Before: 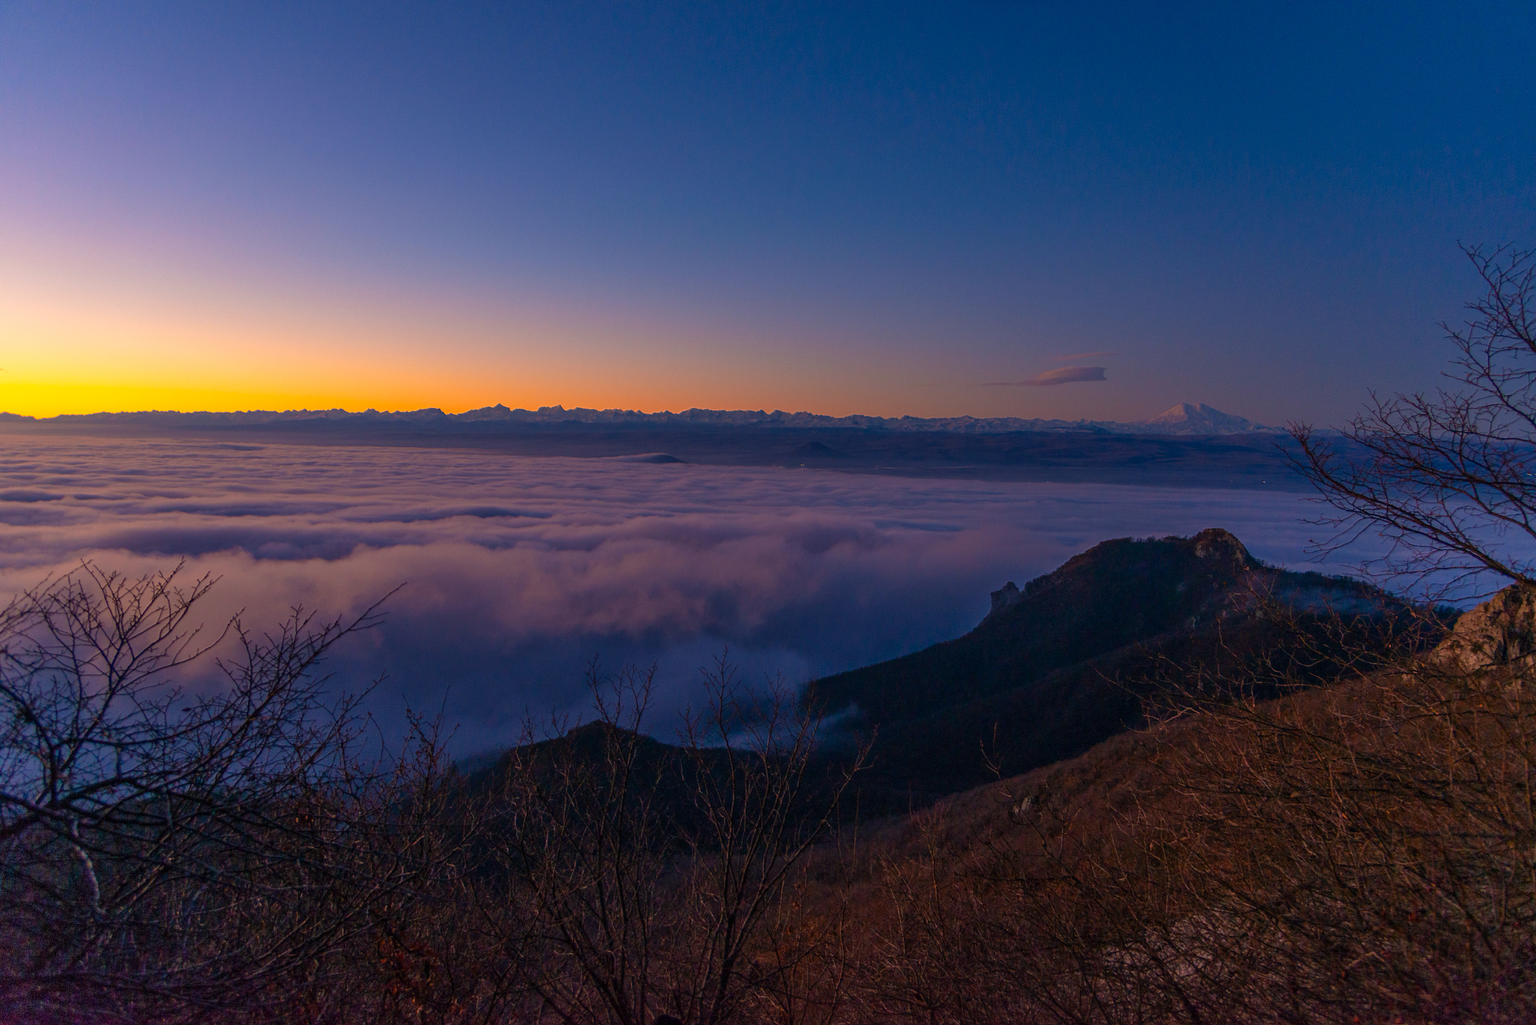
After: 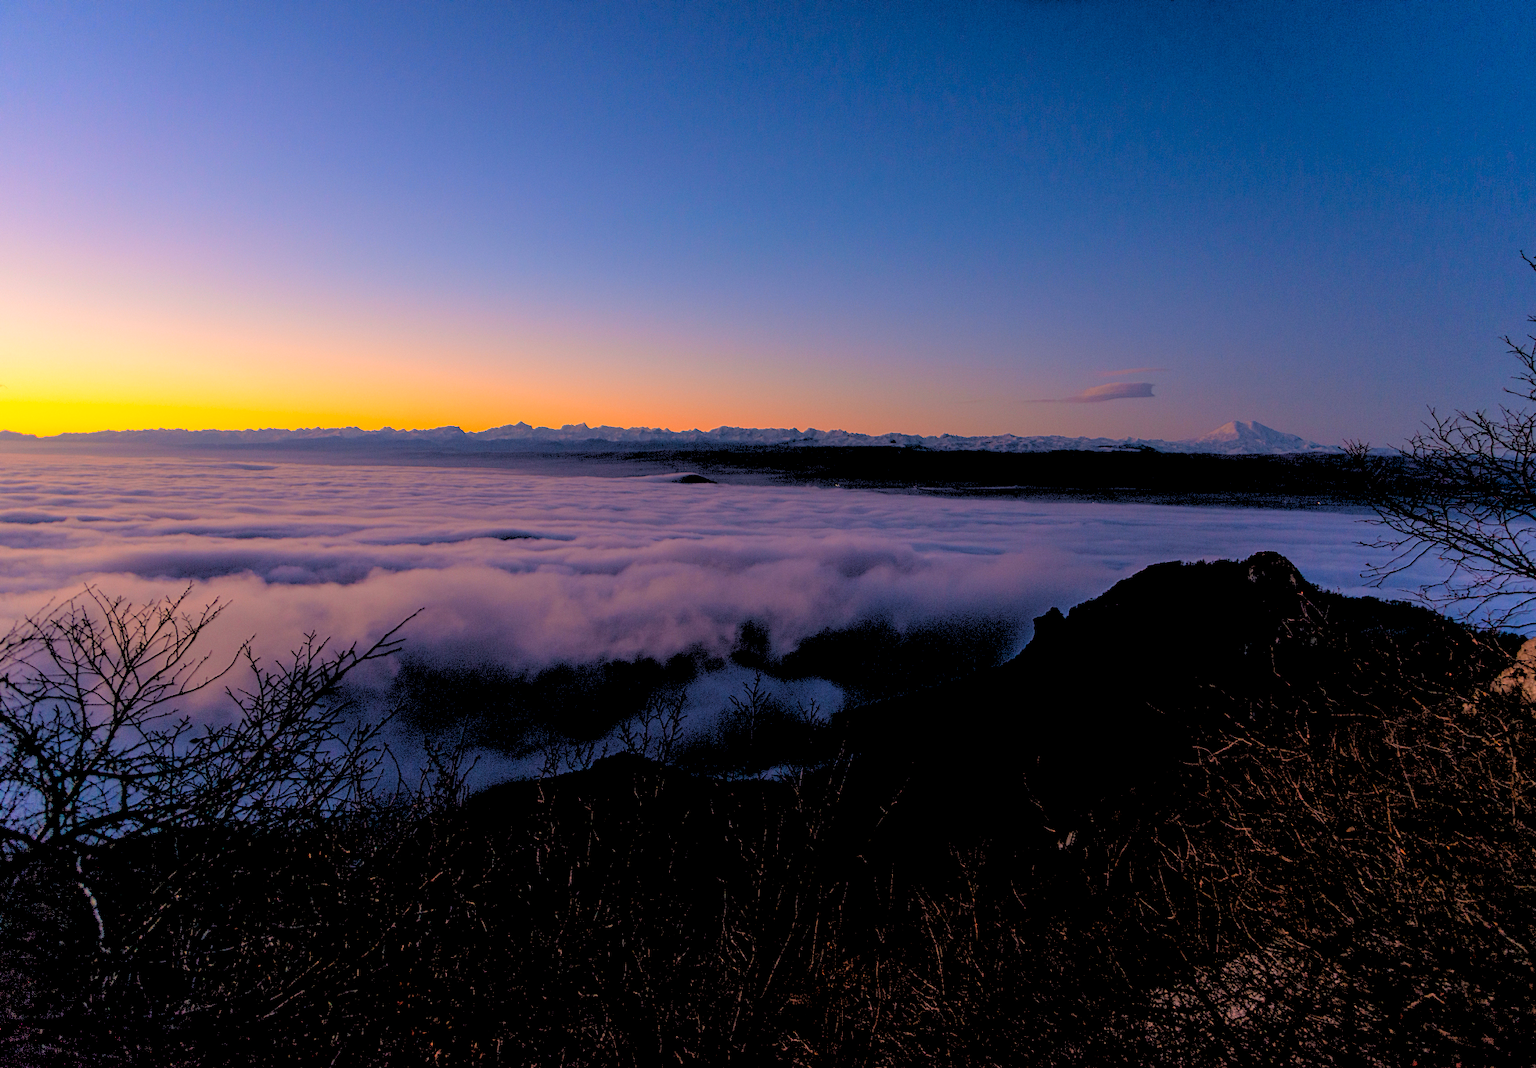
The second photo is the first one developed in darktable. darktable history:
crop: right 4.126%, bottom 0.031%
rgb levels: levels [[0.027, 0.429, 0.996], [0, 0.5, 1], [0, 0.5, 1]]
